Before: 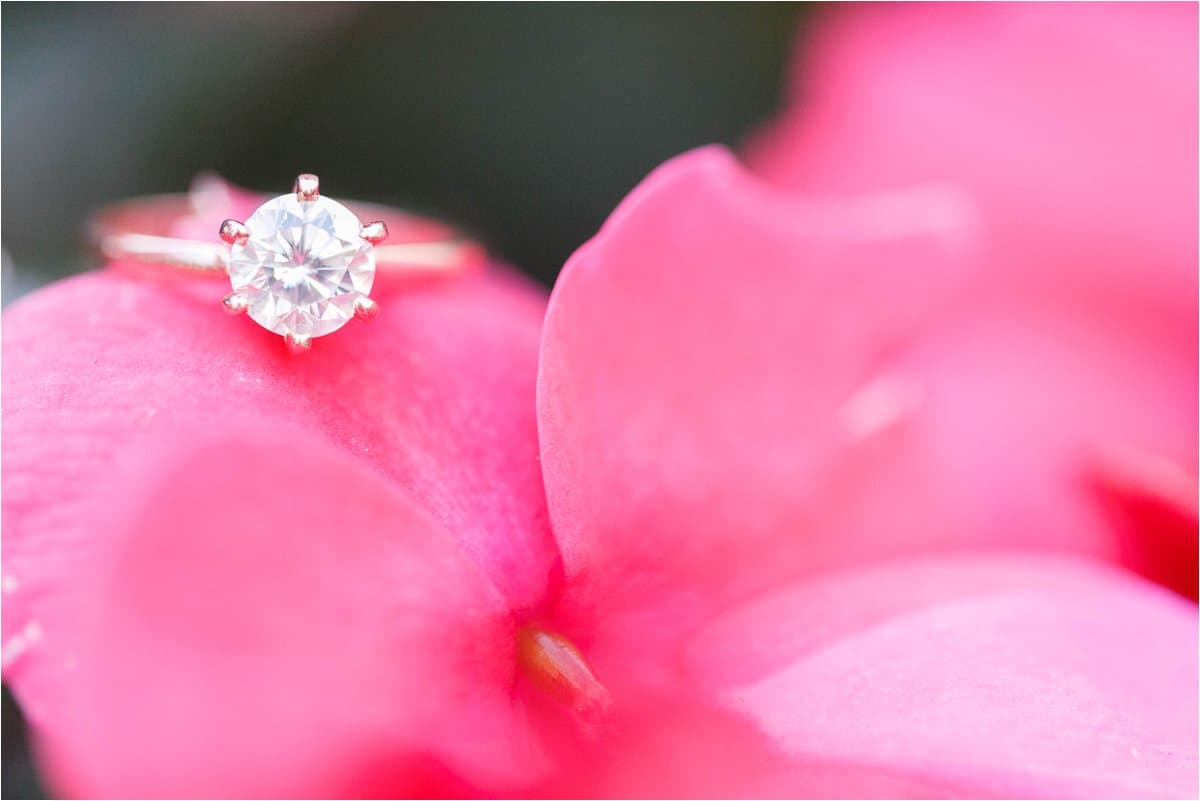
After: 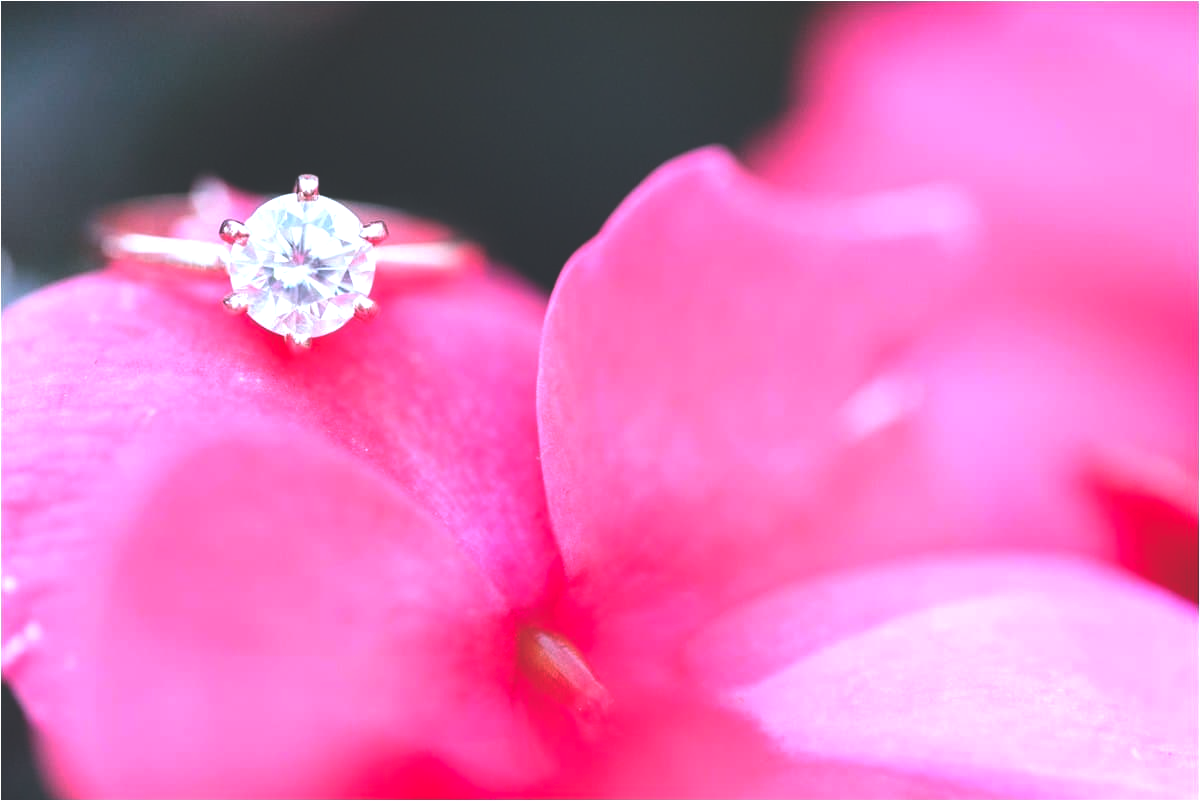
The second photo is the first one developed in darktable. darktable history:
color correction: highlights a* -2.24, highlights b* -18.1
tone equalizer: -8 EV -0.417 EV, -7 EV -0.389 EV, -6 EV -0.333 EV, -5 EV -0.222 EV, -3 EV 0.222 EV, -2 EV 0.333 EV, -1 EV 0.389 EV, +0 EV 0.417 EV, edges refinement/feathering 500, mask exposure compensation -1.57 EV, preserve details no
rgb curve: curves: ch0 [(0, 0.186) (0.314, 0.284) (0.775, 0.708) (1, 1)], compensate middle gray true, preserve colors none
